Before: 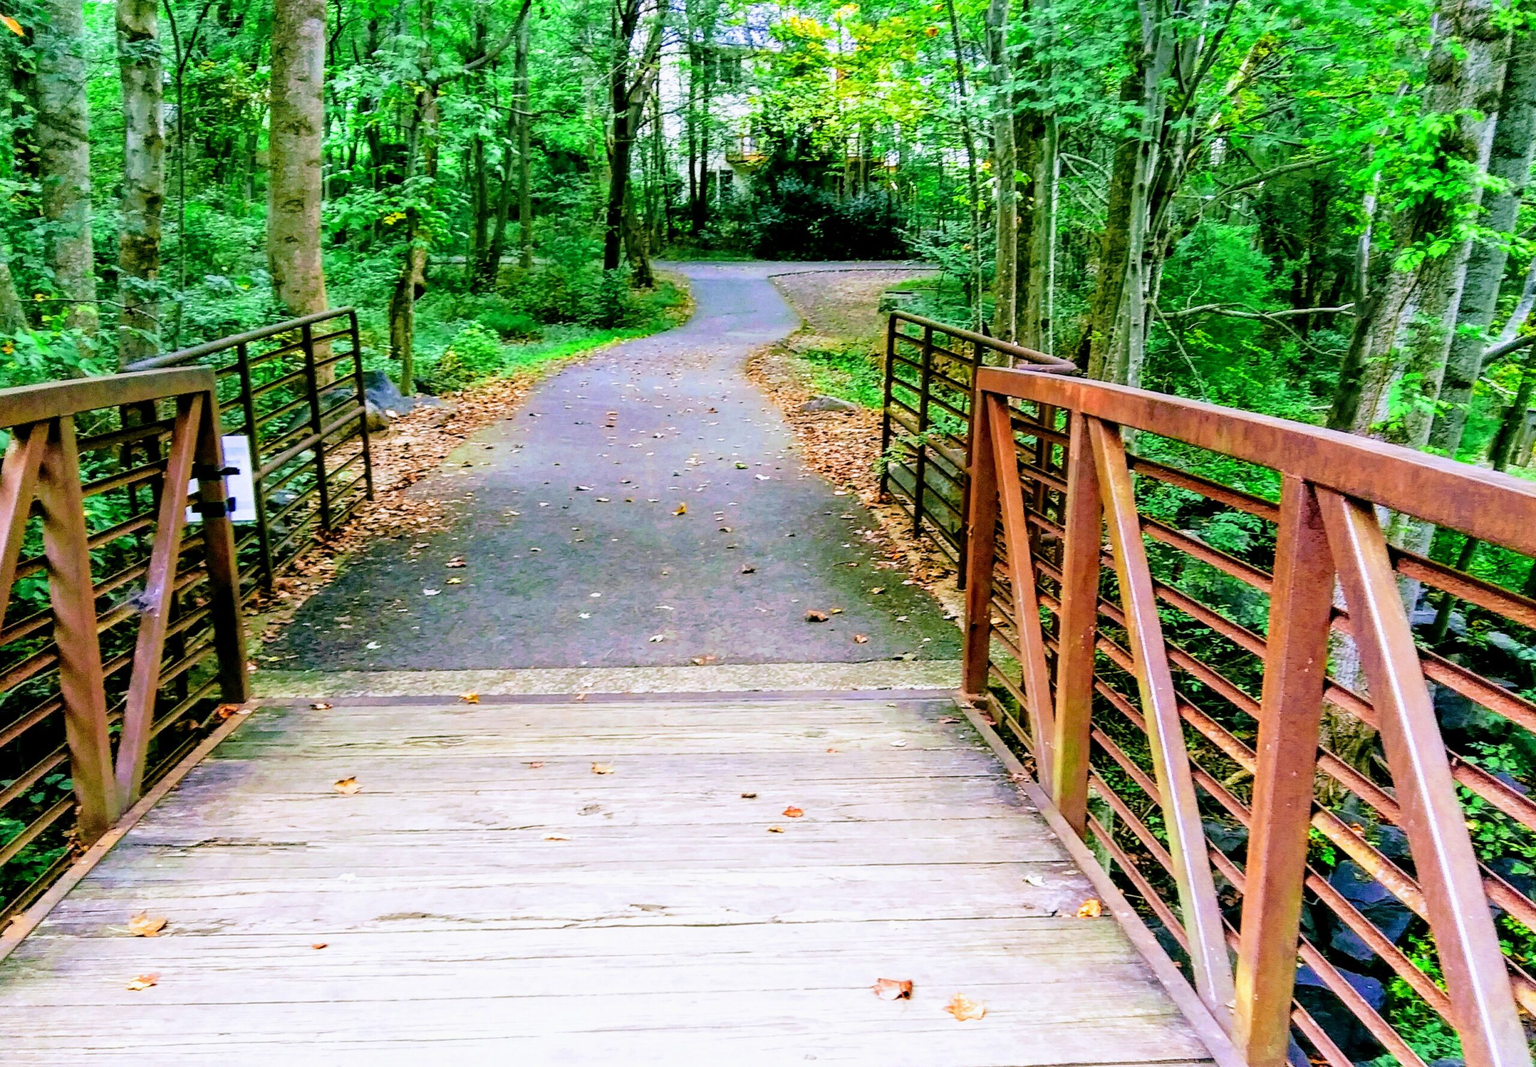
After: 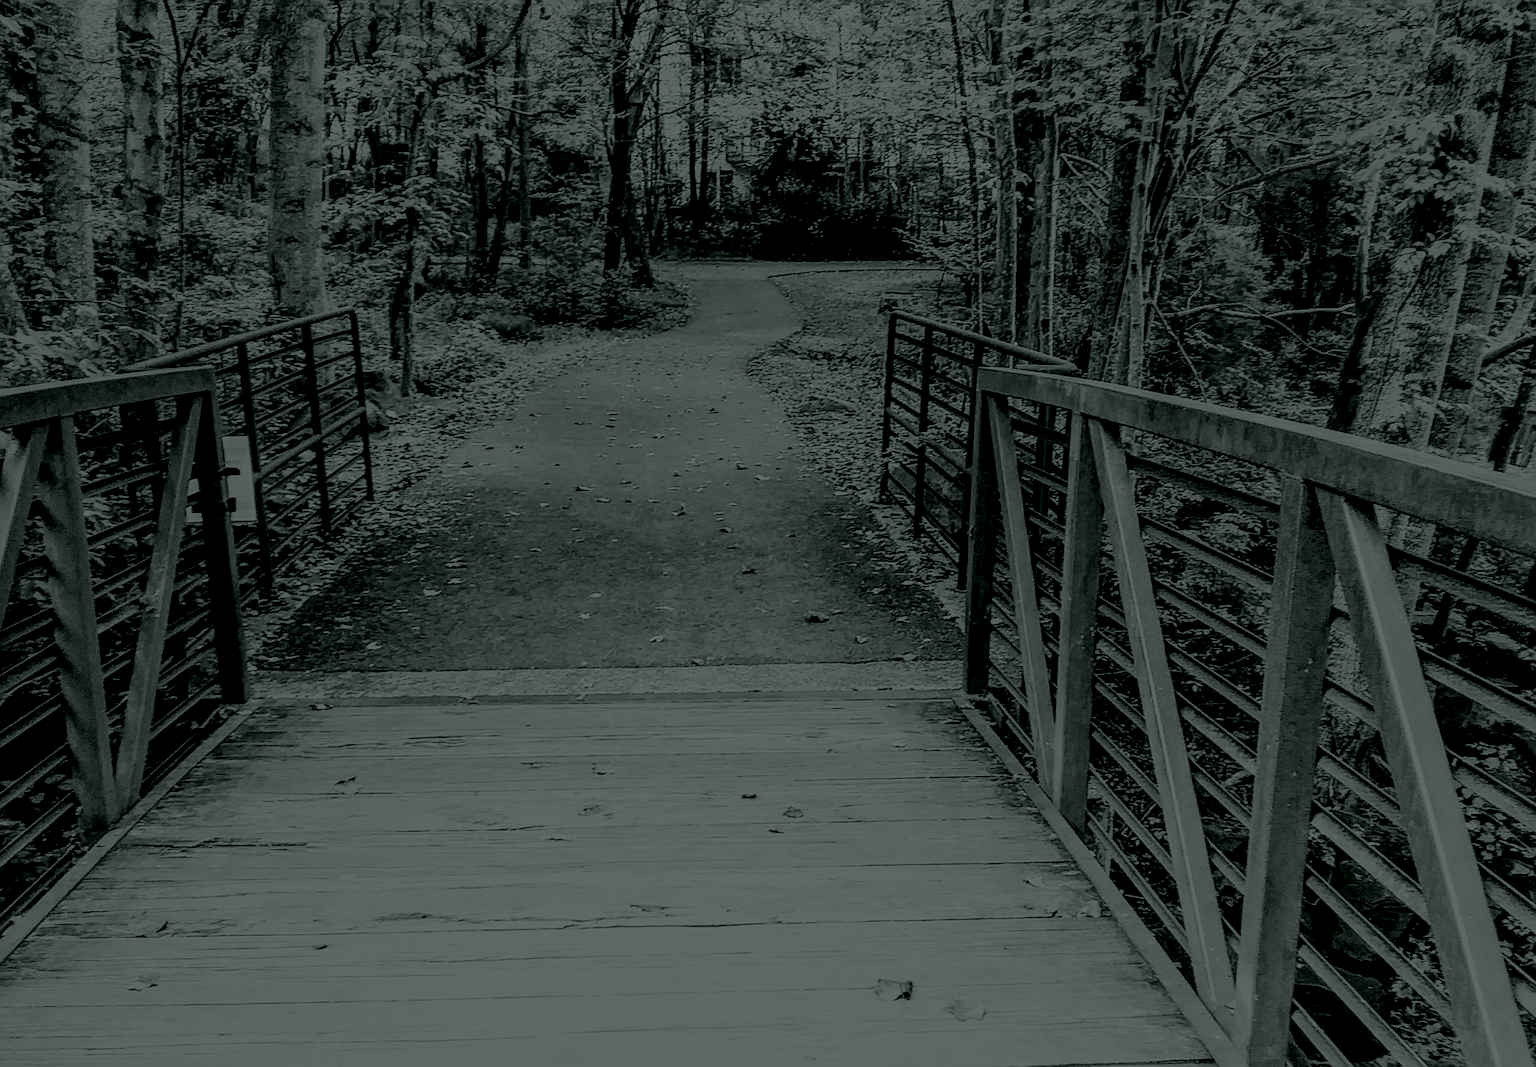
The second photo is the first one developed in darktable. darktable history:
local contrast: on, module defaults
sharpen: on, module defaults
colorize: hue 90°, saturation 19%, lightness 1.59%, version 1
color balance rgb: perceptual saturation grading › mid-tones 6.33%, perceptual saturation grading › shadows 72.44%, perceptual brilliance grading › highlights 11.59%, contrast 5.05%
contrast brightness saturation: contrast 0.24, brightness 0.09
